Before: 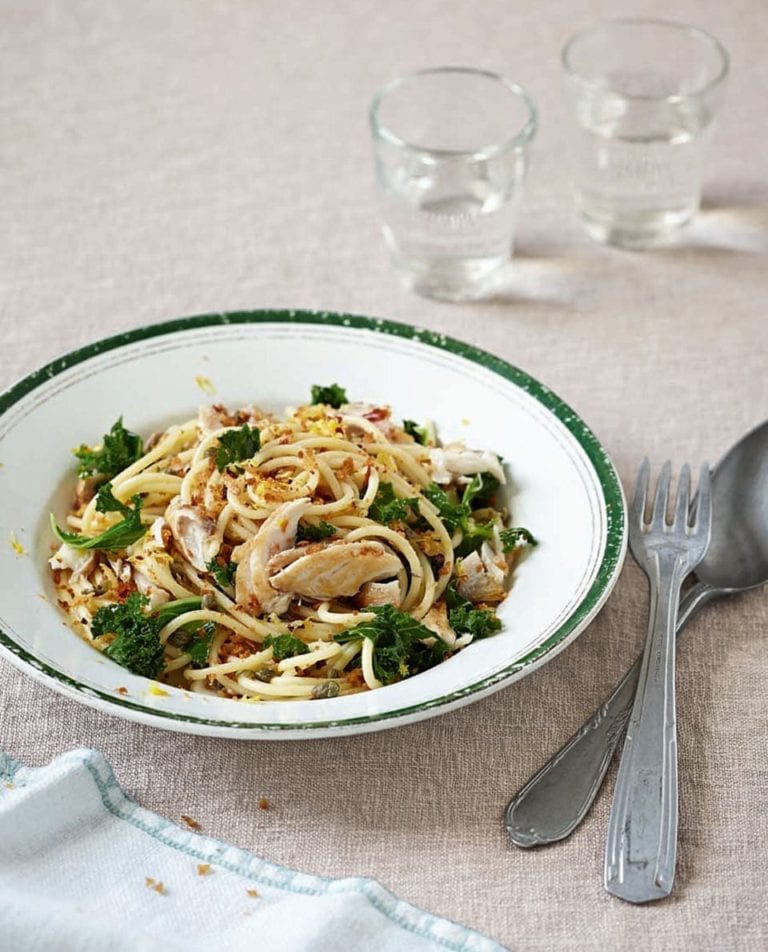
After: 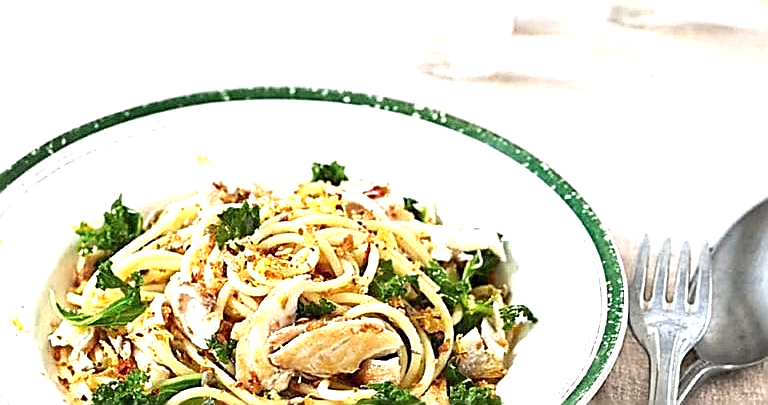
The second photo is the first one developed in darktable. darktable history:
sharpen: radius 1.716, amount 1.306
exposure: black level correction 0, exposure 1.191 EV, compensate exposure bias true, compensate highlight preservation false
crop and rotate: top 23.527%, bottom 33.89%
